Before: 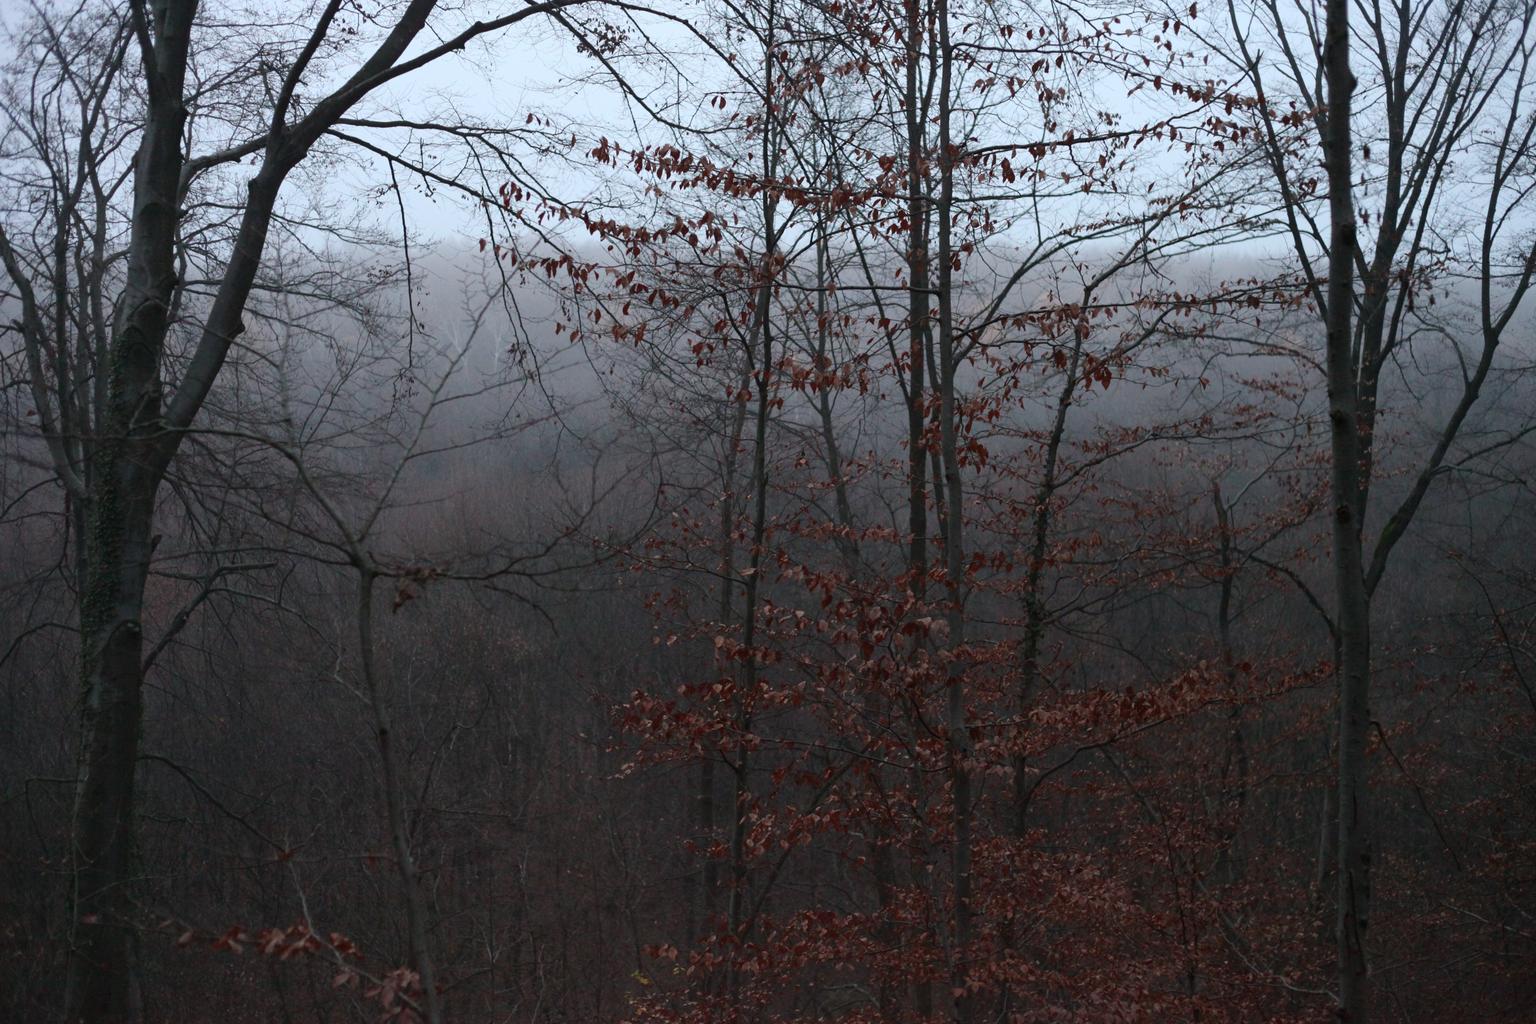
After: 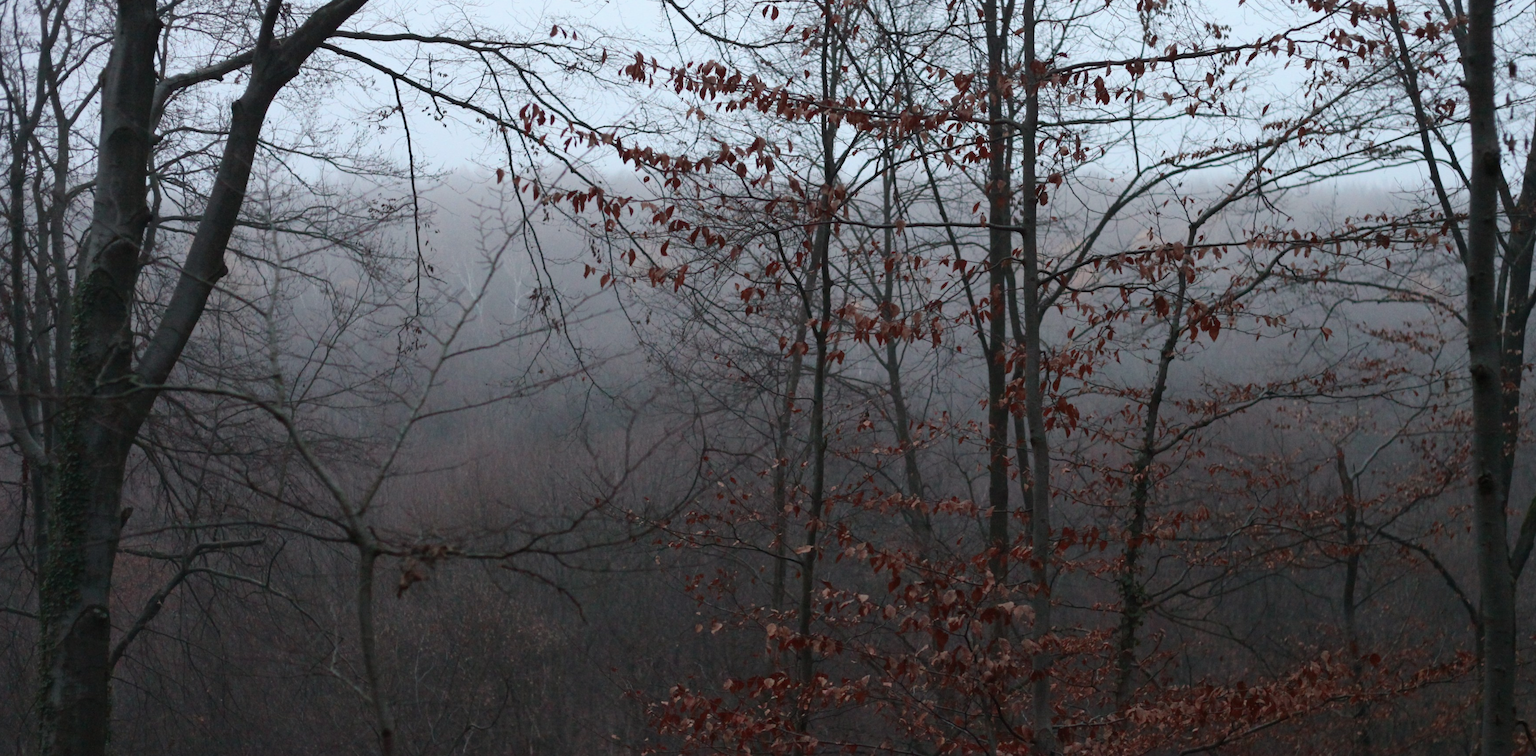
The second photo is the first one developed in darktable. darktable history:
white balance: red 1.009, blue 0.985
crop: left 3.015%, top 8.969%, right 9.647%, bottom 26.457%
